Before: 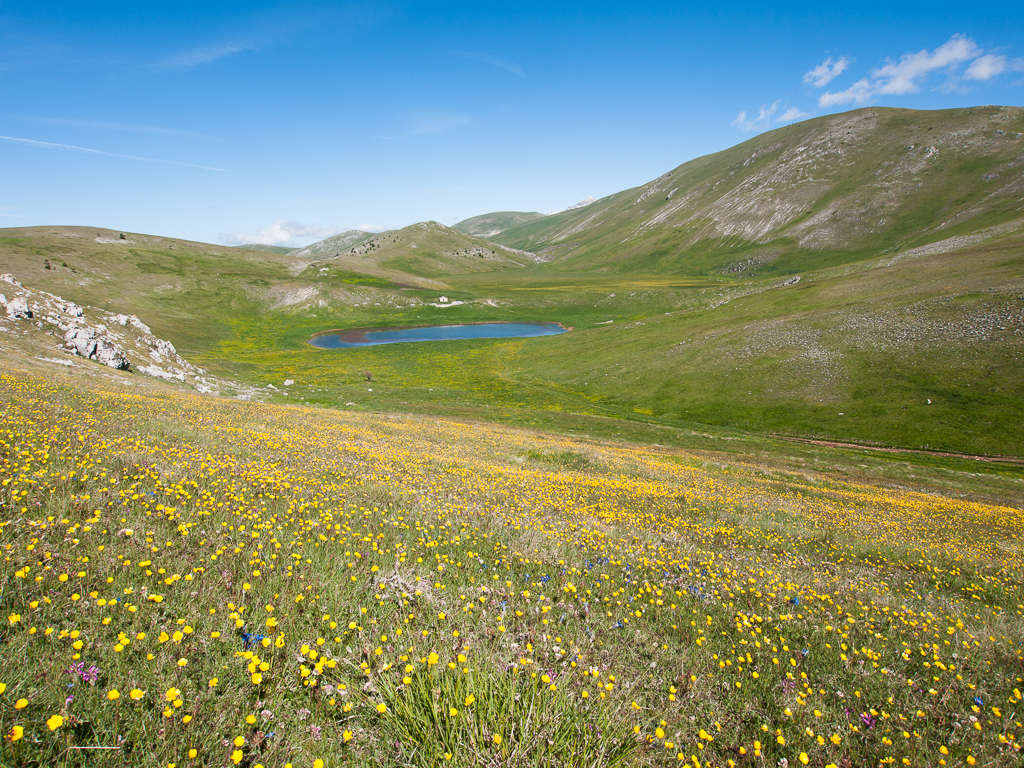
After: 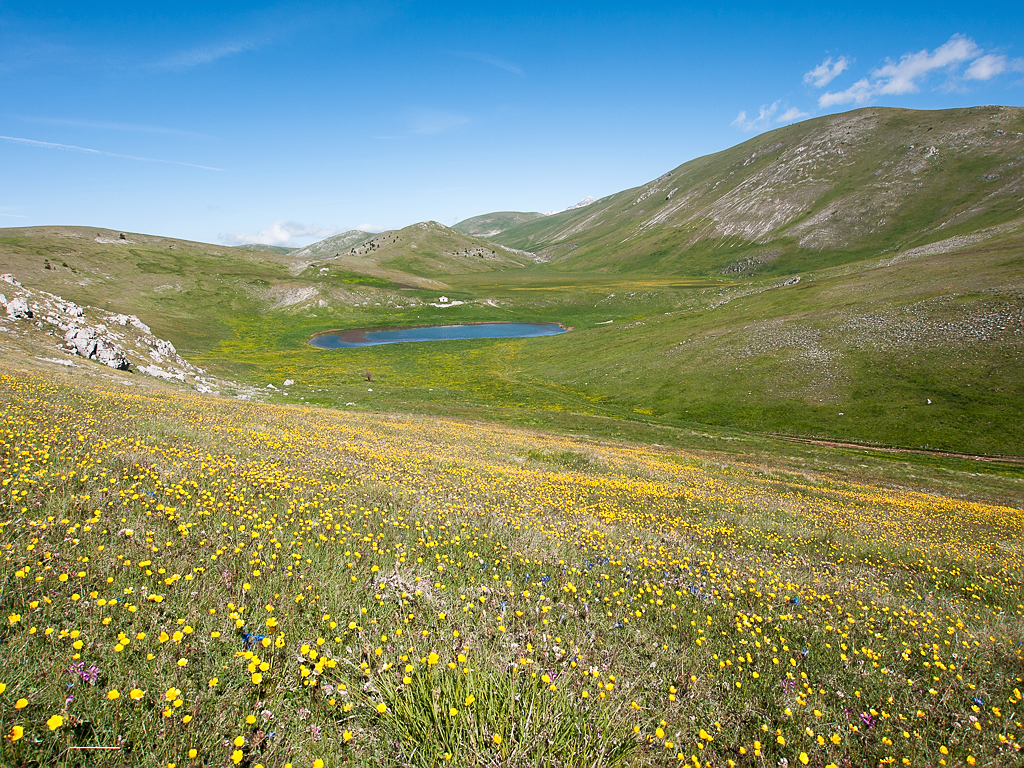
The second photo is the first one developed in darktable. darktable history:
sharpen: radius 1
levels: levels [0.026, 0.507, 0.987]
